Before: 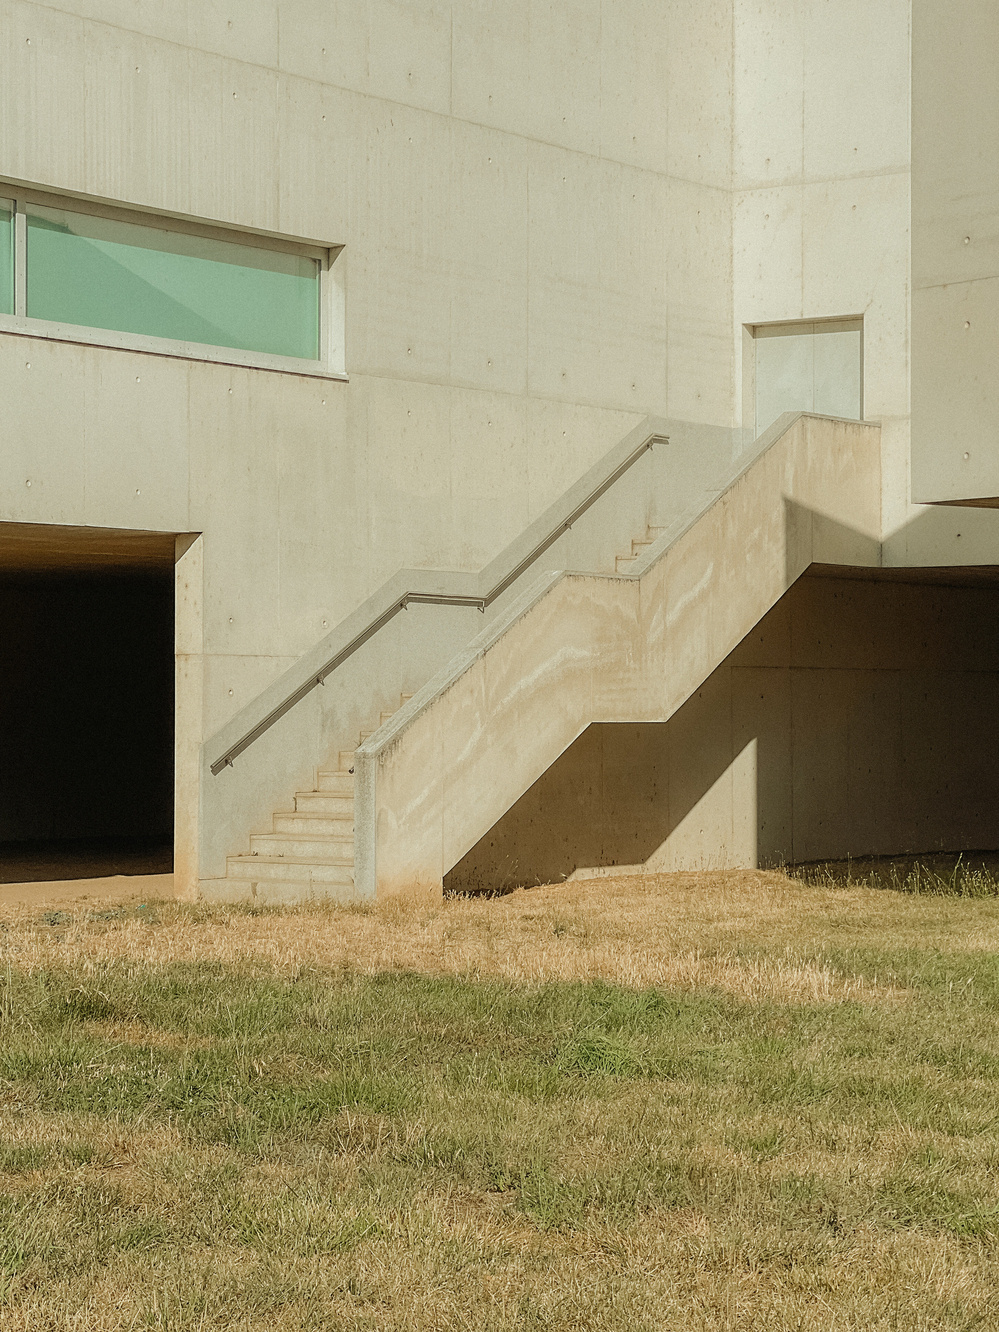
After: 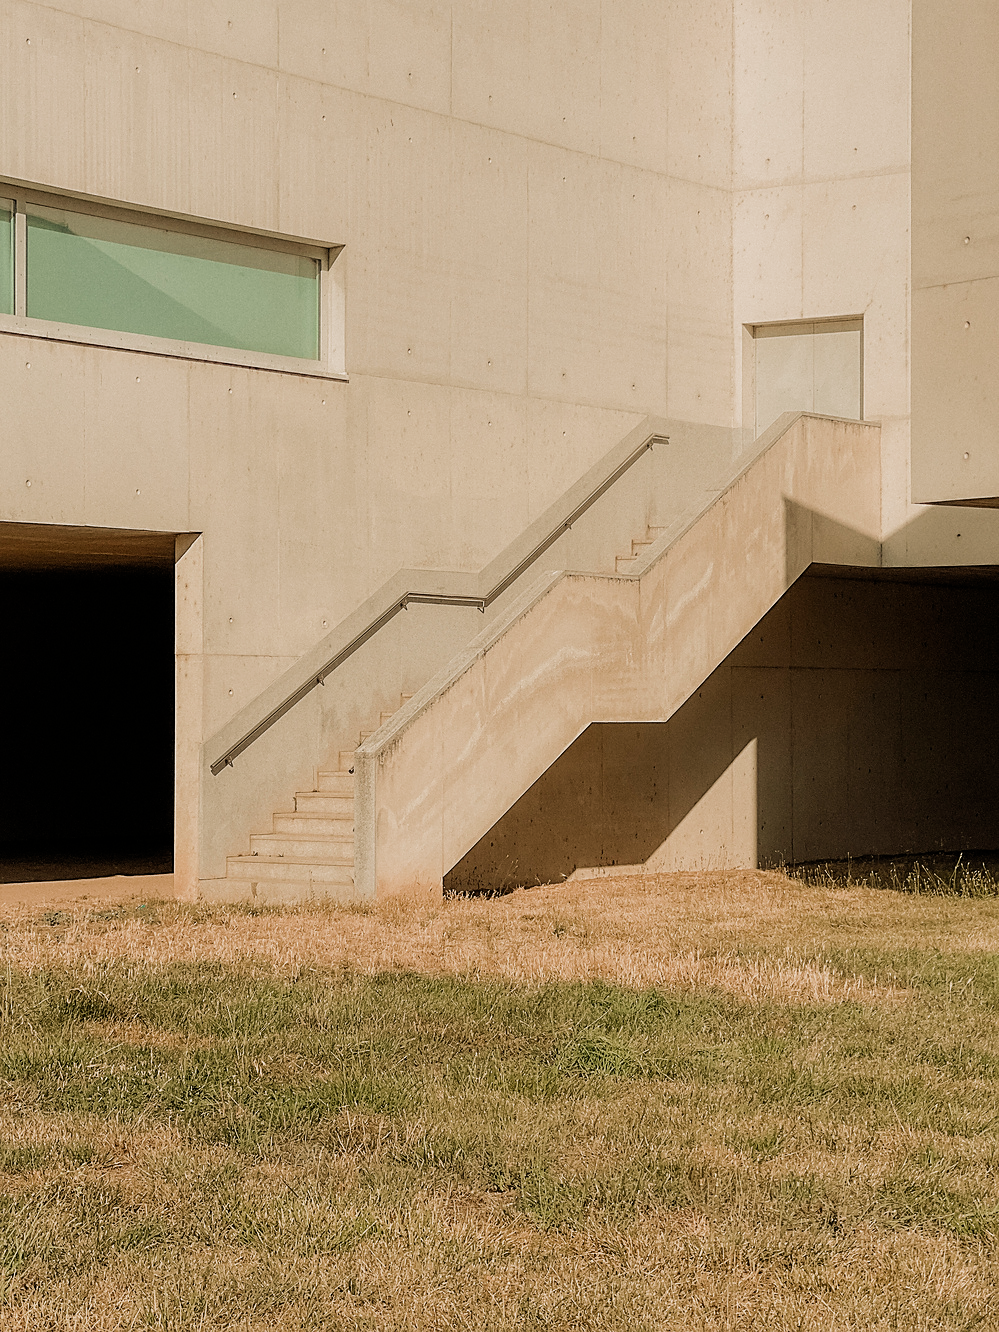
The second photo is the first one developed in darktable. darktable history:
white balance: red 1.127, blue 0.943
sharpen: radius 1.458, amount 0.398, threshold 1.271
filmic rgb: middle gray luminance 21.73%, black relative exposure -14 EV, white relative exposure 2.96 EV, threshold 6 EV, target black luminance 0%, hardness 8.81, latitude 59.69%, contrast 1.208, highlights saturation mix 5%, shadows ↔ highlights balance 41.6%, add noise in highlights 0, color science v3 (2019), use custom middle-gray values true, iterations of high-quality reconstruction 0, contrast in highlights soft, enable highlight reconstruction true
